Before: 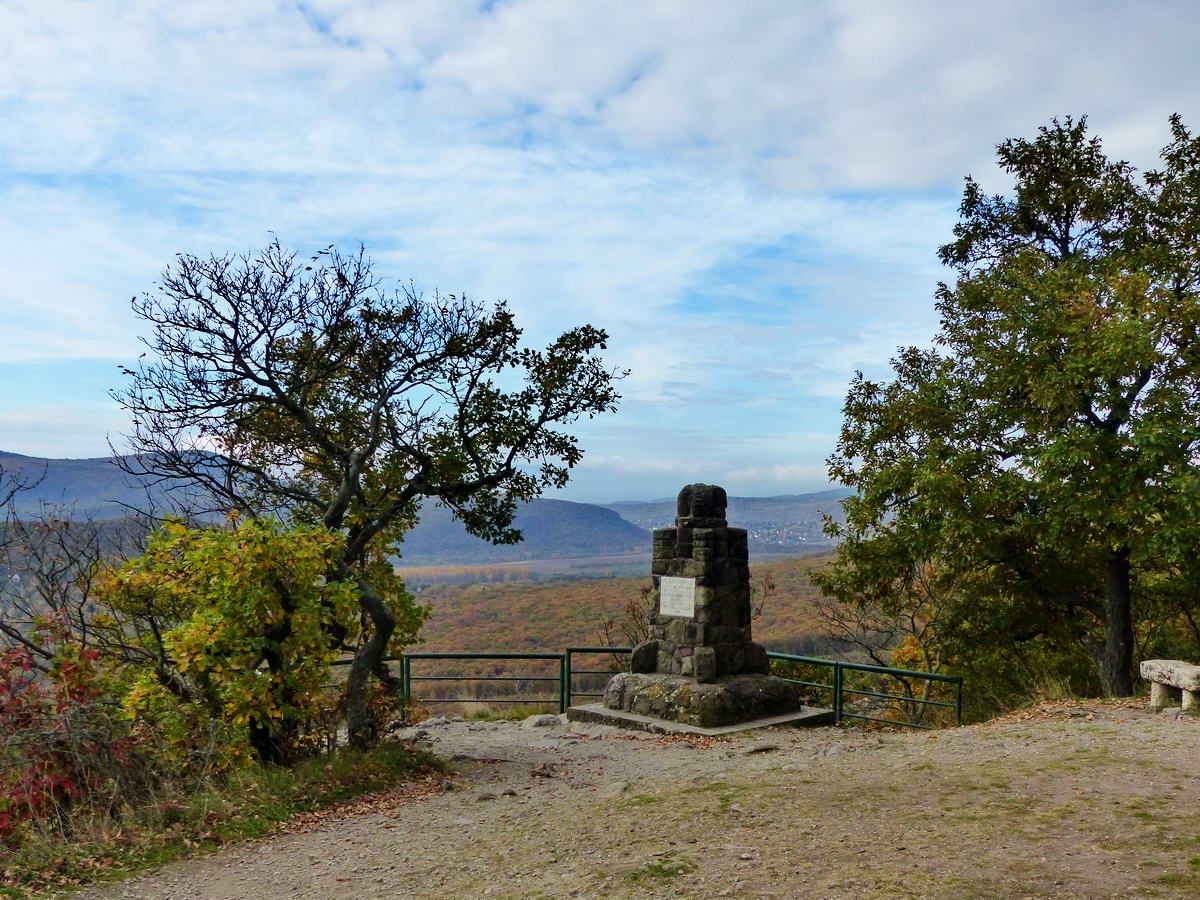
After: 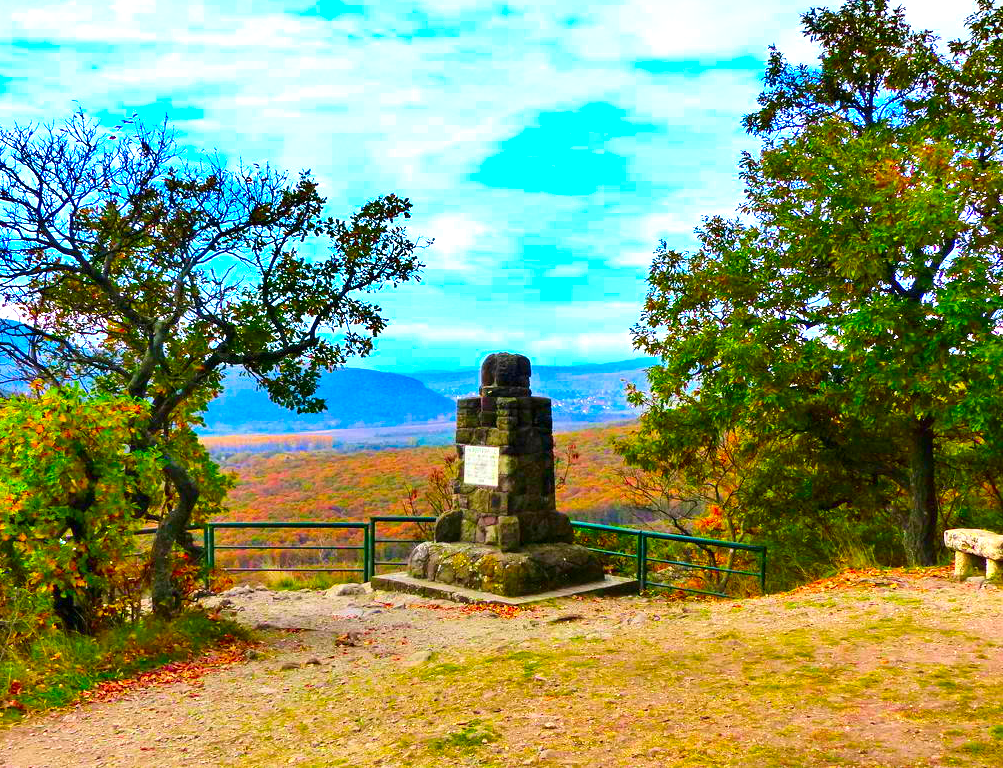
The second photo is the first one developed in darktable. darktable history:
color correction: highlights a* 1.62, highlights b* -1.89, saturation 2.54
exposure: black level correction 0, exposure 1.105 EV, compensate highlight preservation false
crop: left 16.415%, top 14.638%
